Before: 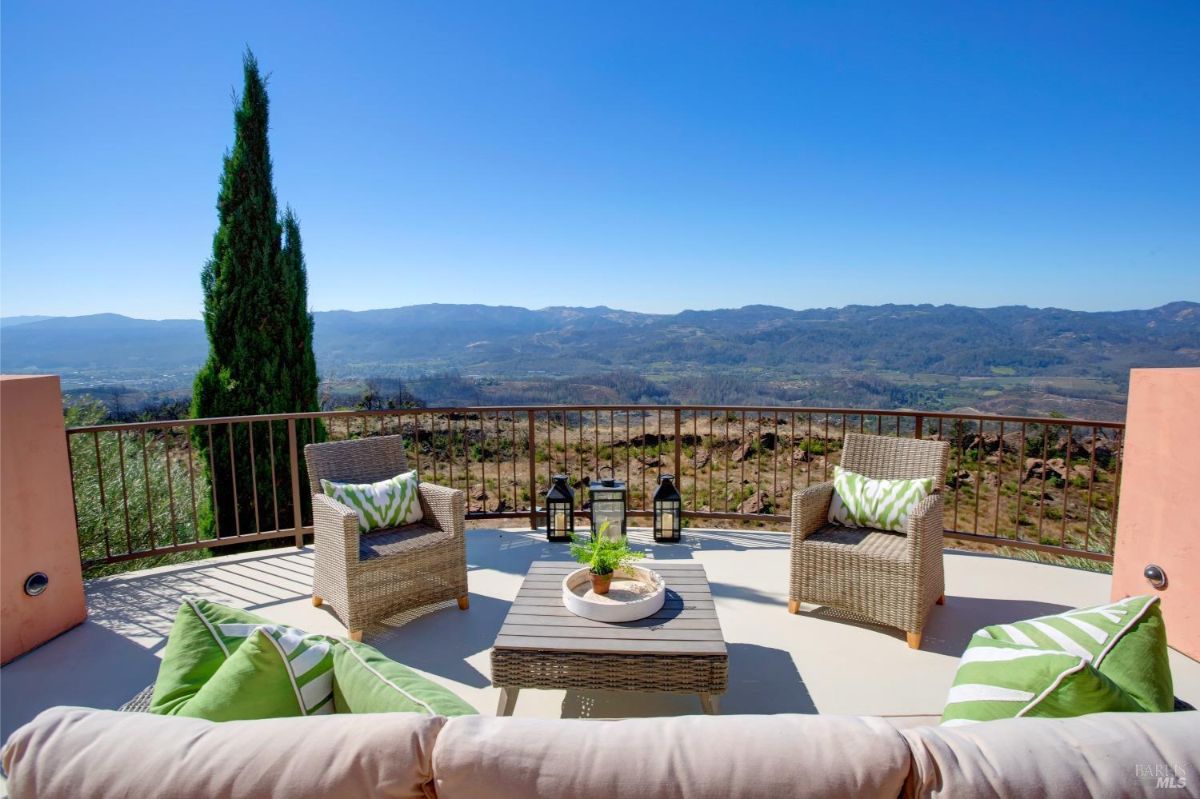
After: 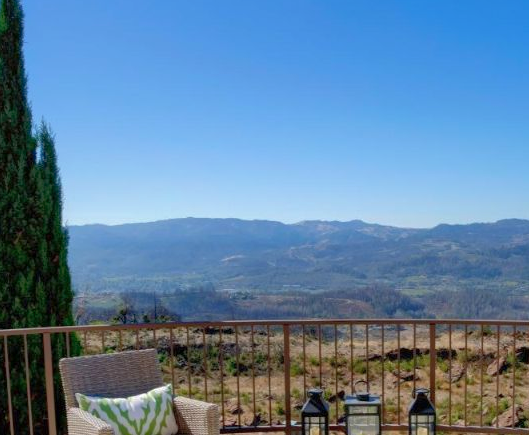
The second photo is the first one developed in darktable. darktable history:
crop: left 20.469%, top 10.839%, right 35.39%, bottom 34.705%
shadows and highlights: highlights color adjustment 49.2%
